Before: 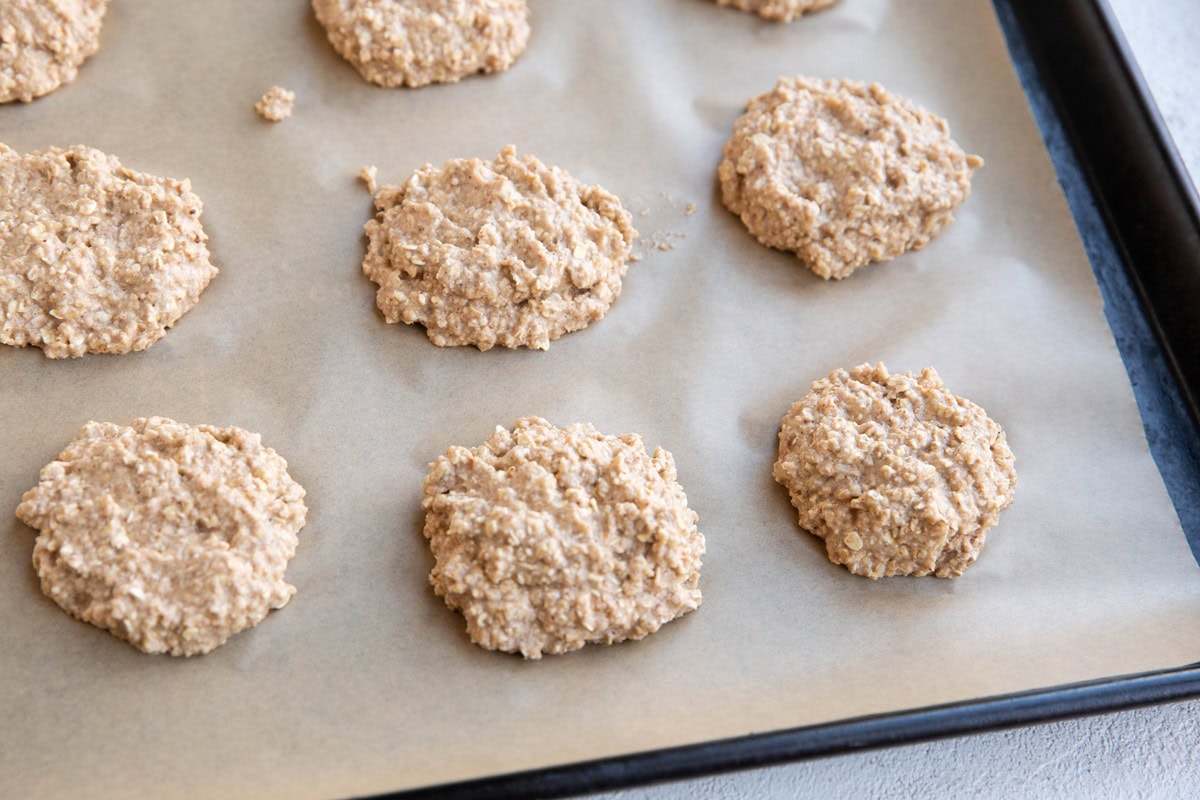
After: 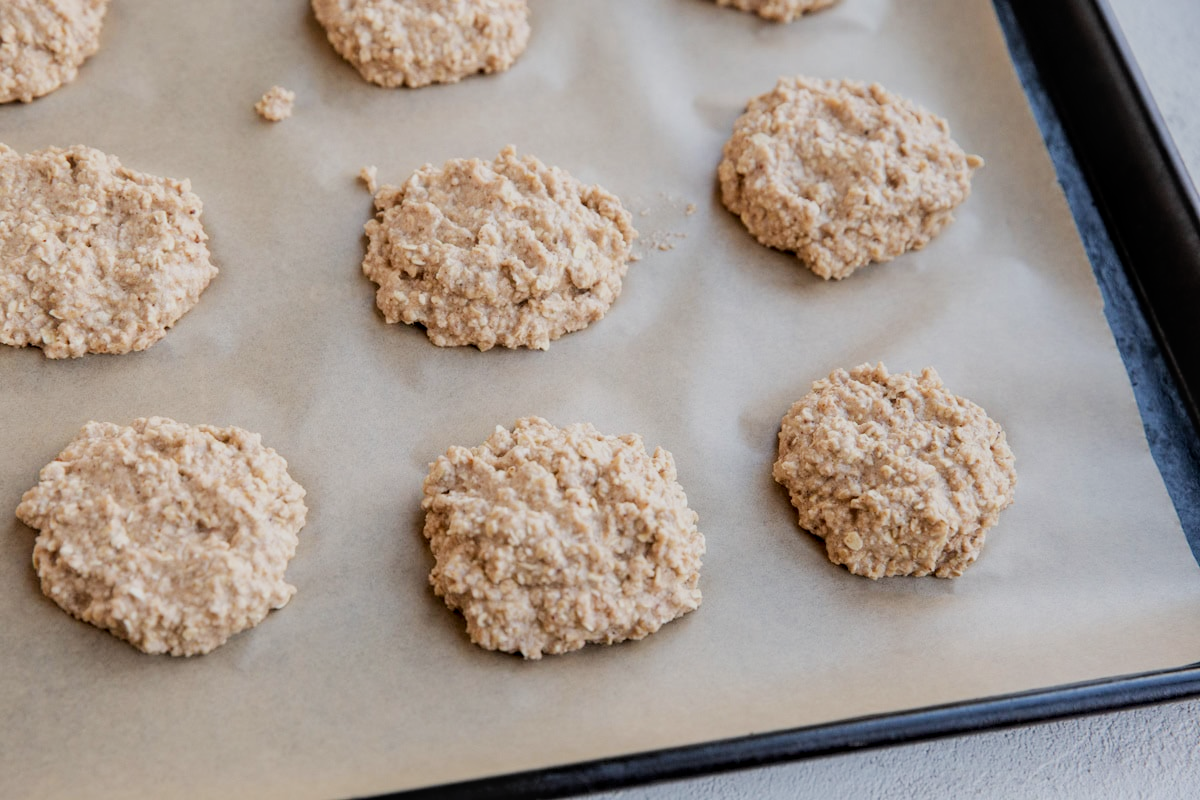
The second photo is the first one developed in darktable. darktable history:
tone equalizer: edges refinement/feathering 500, mask exposure compensation -1.57 EV, preserve details guided filter
local contrast: on, module defaults
filmic rgb: black relative exposure -8.43 EV, white relative exposure 4.69 EV, hardness 3.81, preserve chrominance max RGB
